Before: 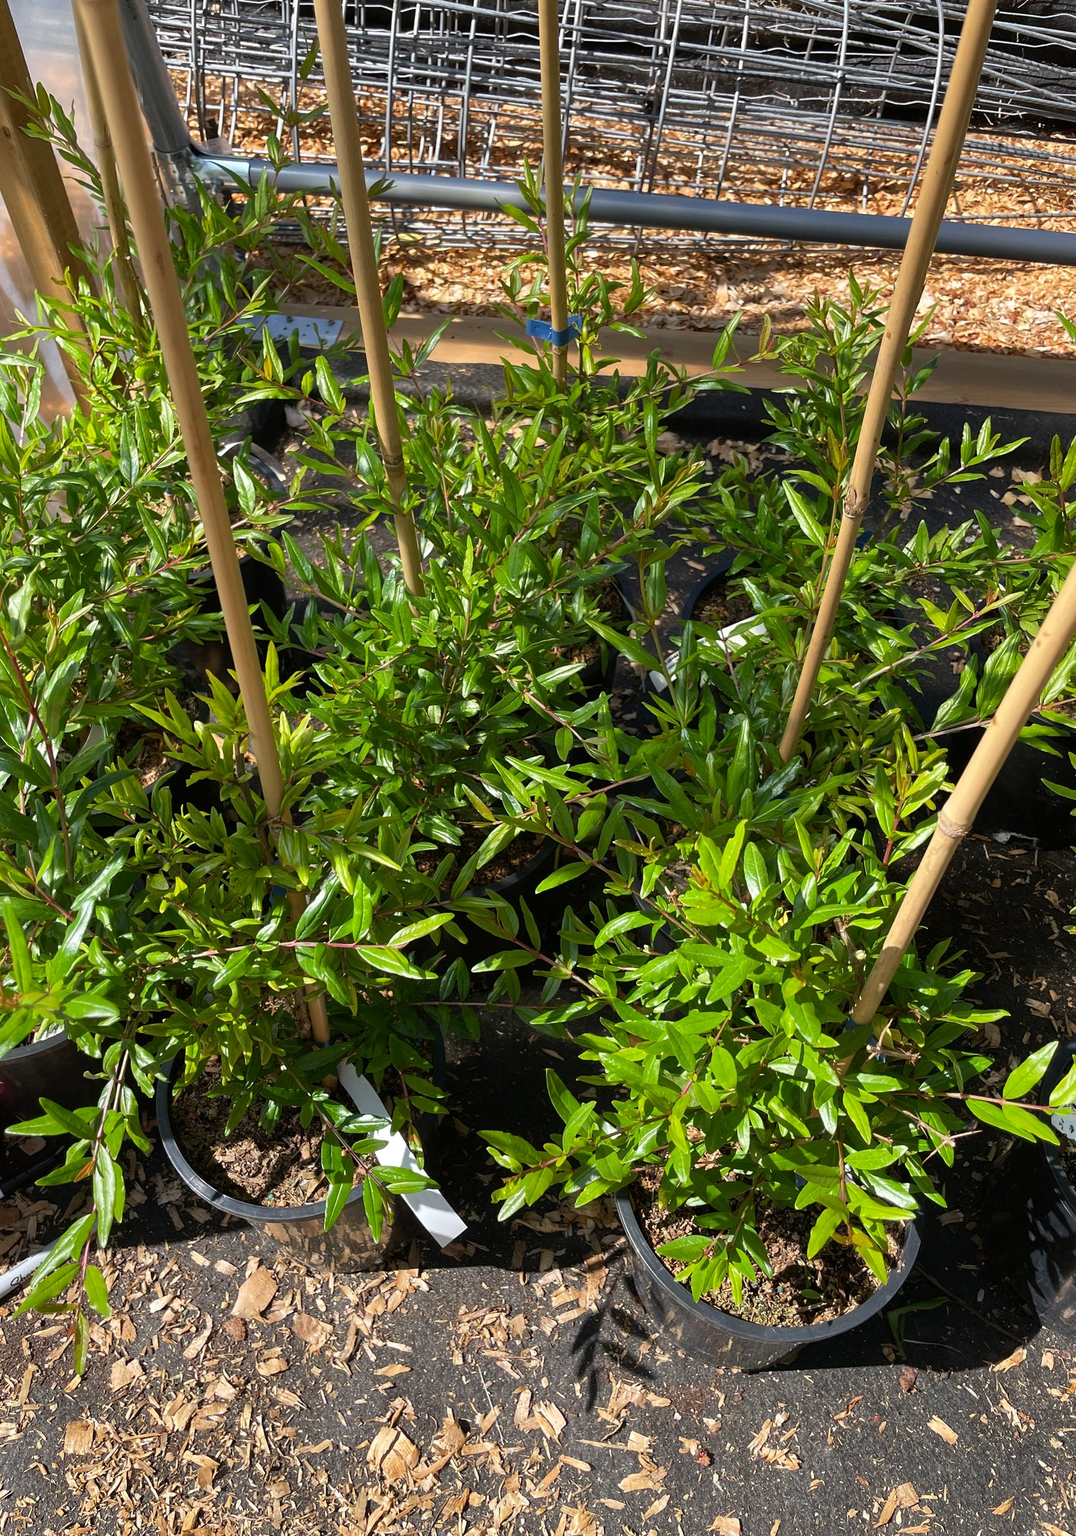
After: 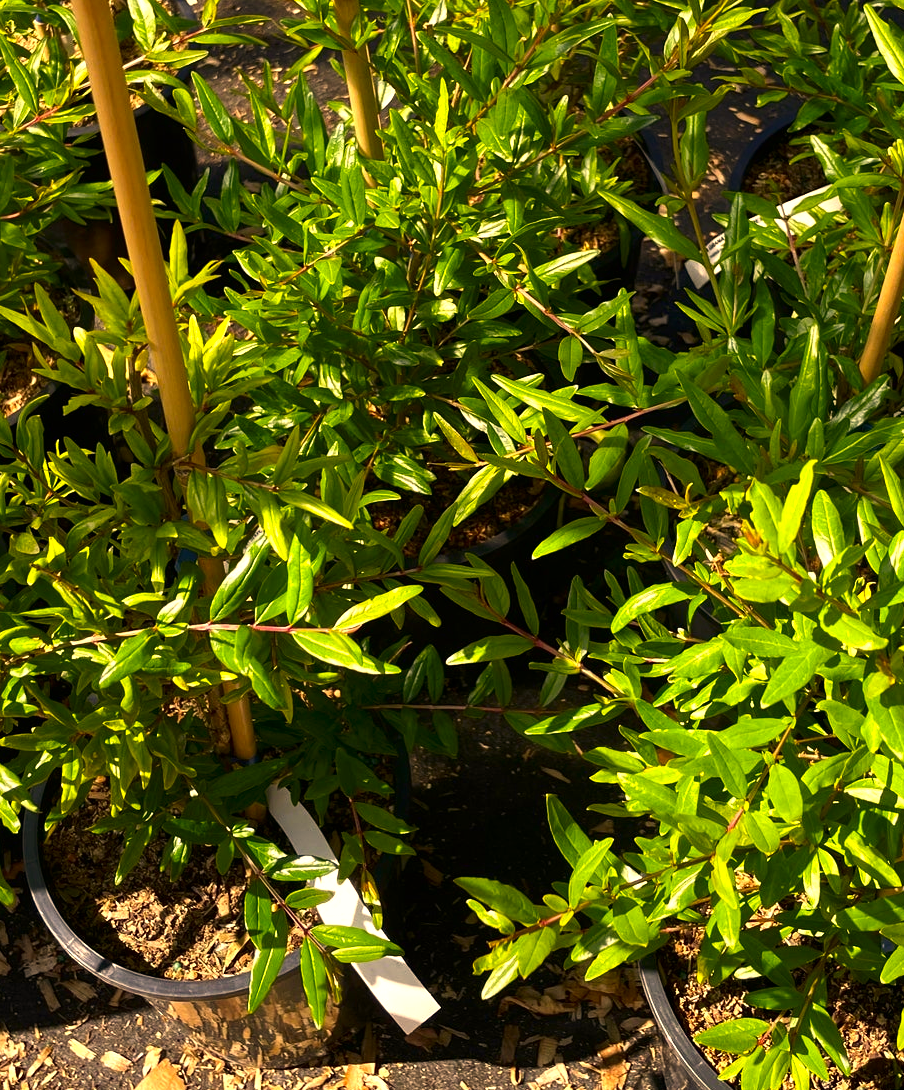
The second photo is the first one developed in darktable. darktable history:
contrast brightness saturation: contrast 0.066, brightness -0.143, saturation 0.116
exposure: exposure 0.664 EV, compensate exposure bias true, compensate highlight preservation false
color correction: highlights a* 14.88, highlights b* 31.06
crop: left 12.965%, top 31.115%, right 24.472%, bottom 16.043%
